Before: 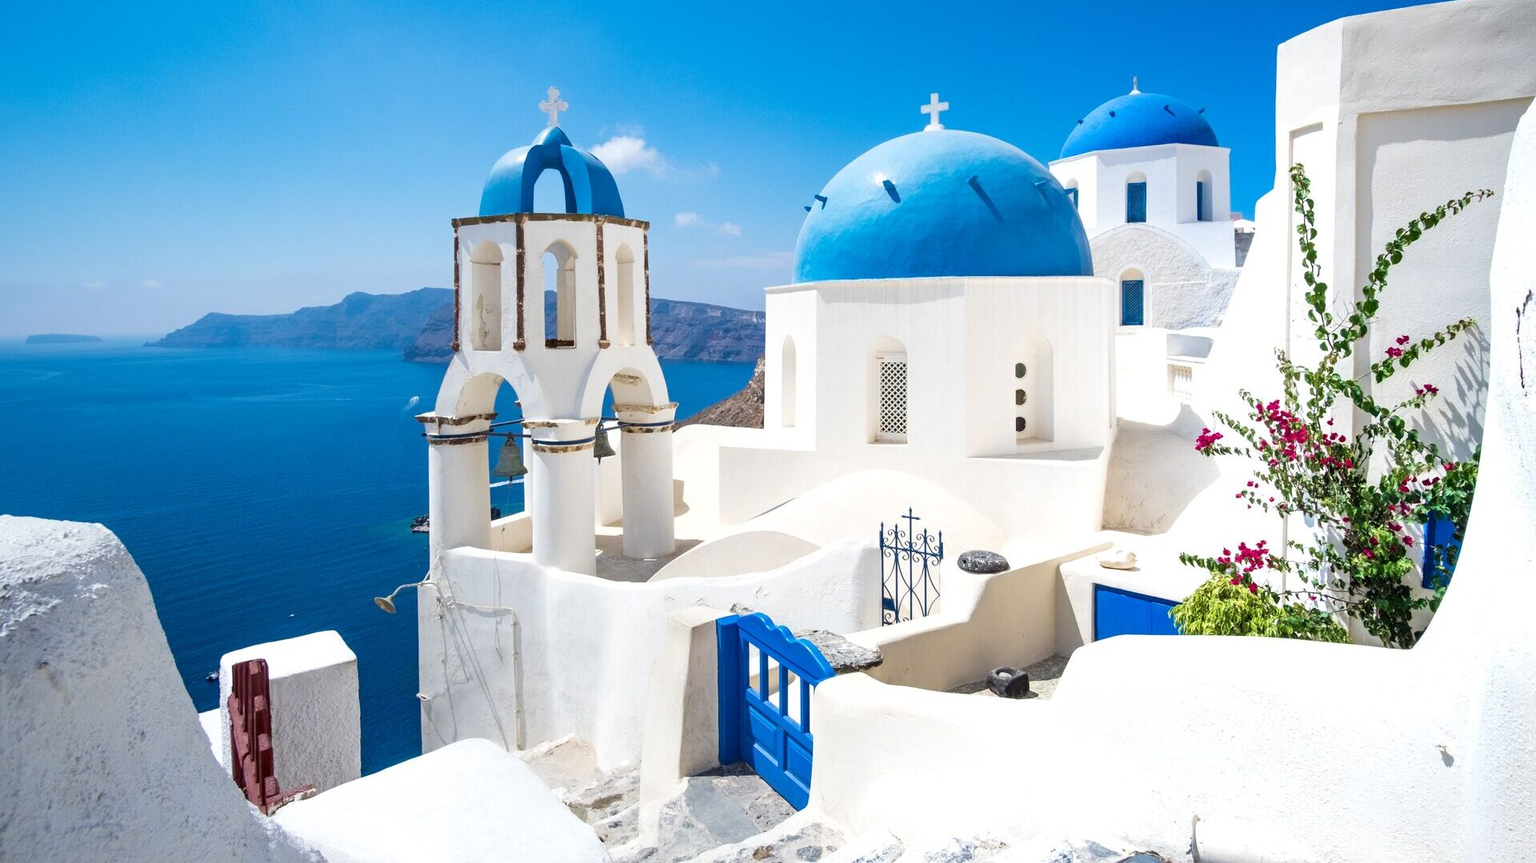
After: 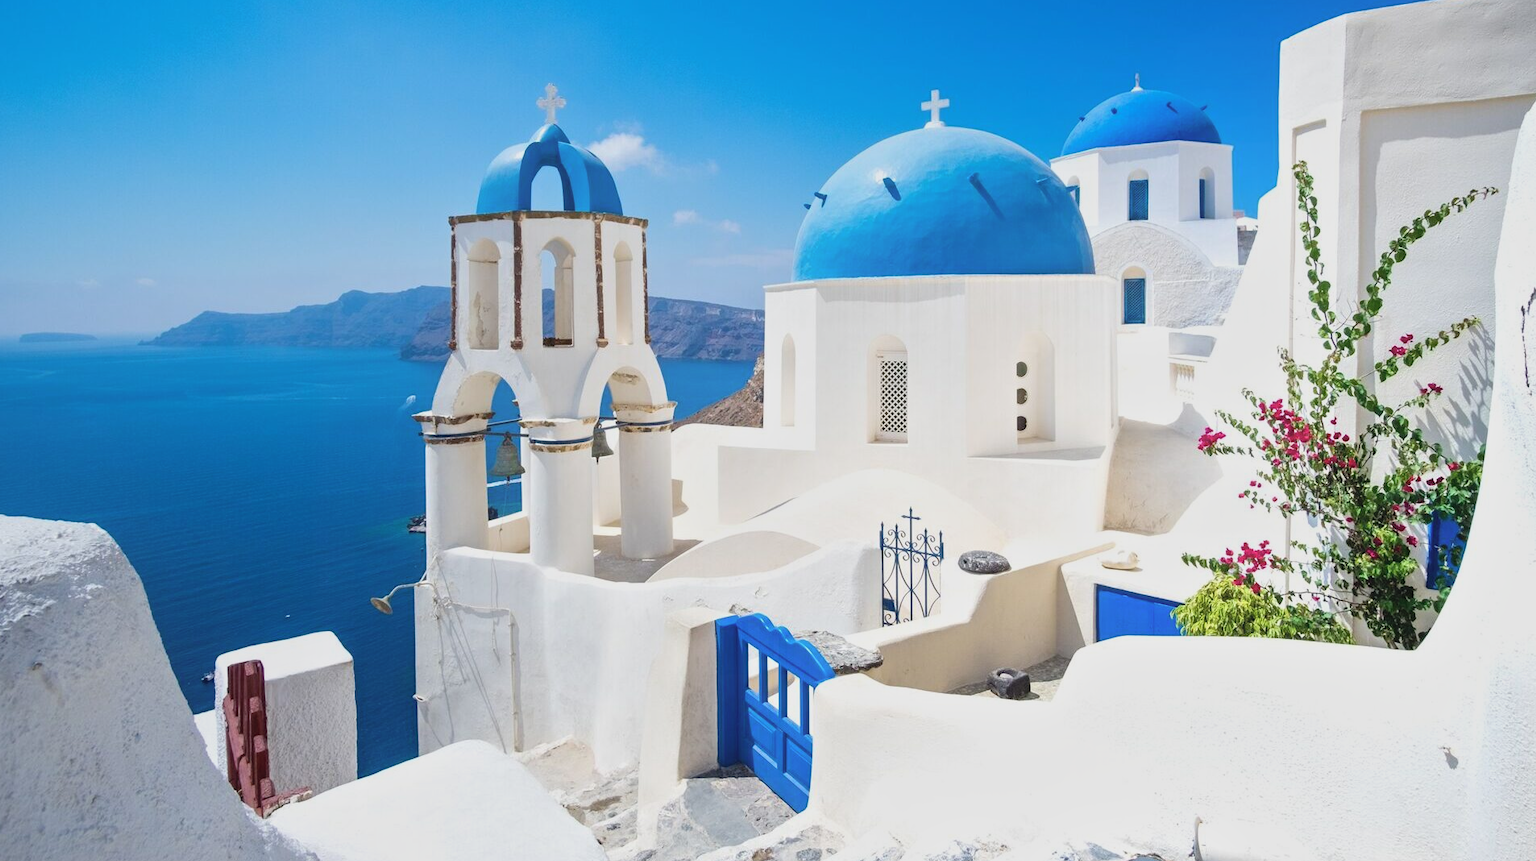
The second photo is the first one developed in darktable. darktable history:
local contrast: mode bilateral grid, contrast 100, coarseness 100, detail 91%, midtone range 0.2
exposure: compensate highlight preservation false
crop: left 0.434%, top 0.485%, right 0.244%, bottom 0.386%
tone equalizer: -8 EV -0.002 EV, -7 EV 0.005 EV, -6 EV -0.009 EV, -5 EV 0.011 EV, -4 EV -0.012 EV, -3 EV 0.007 EV, -2 EV -0.062 EV, -1 EV -0.293 EV, +0 EV -0.582 EV, smoothing diameter 2%, edges refinement/feathering 20, mask exposure compensation -1.57 EV, filter diffusion 5
contrast equalizer: octaves 7, y [[0.6 ×6], [0.55 ×6], [0 ×6], [0 ×6], [0 ×6]], mix -0.3
